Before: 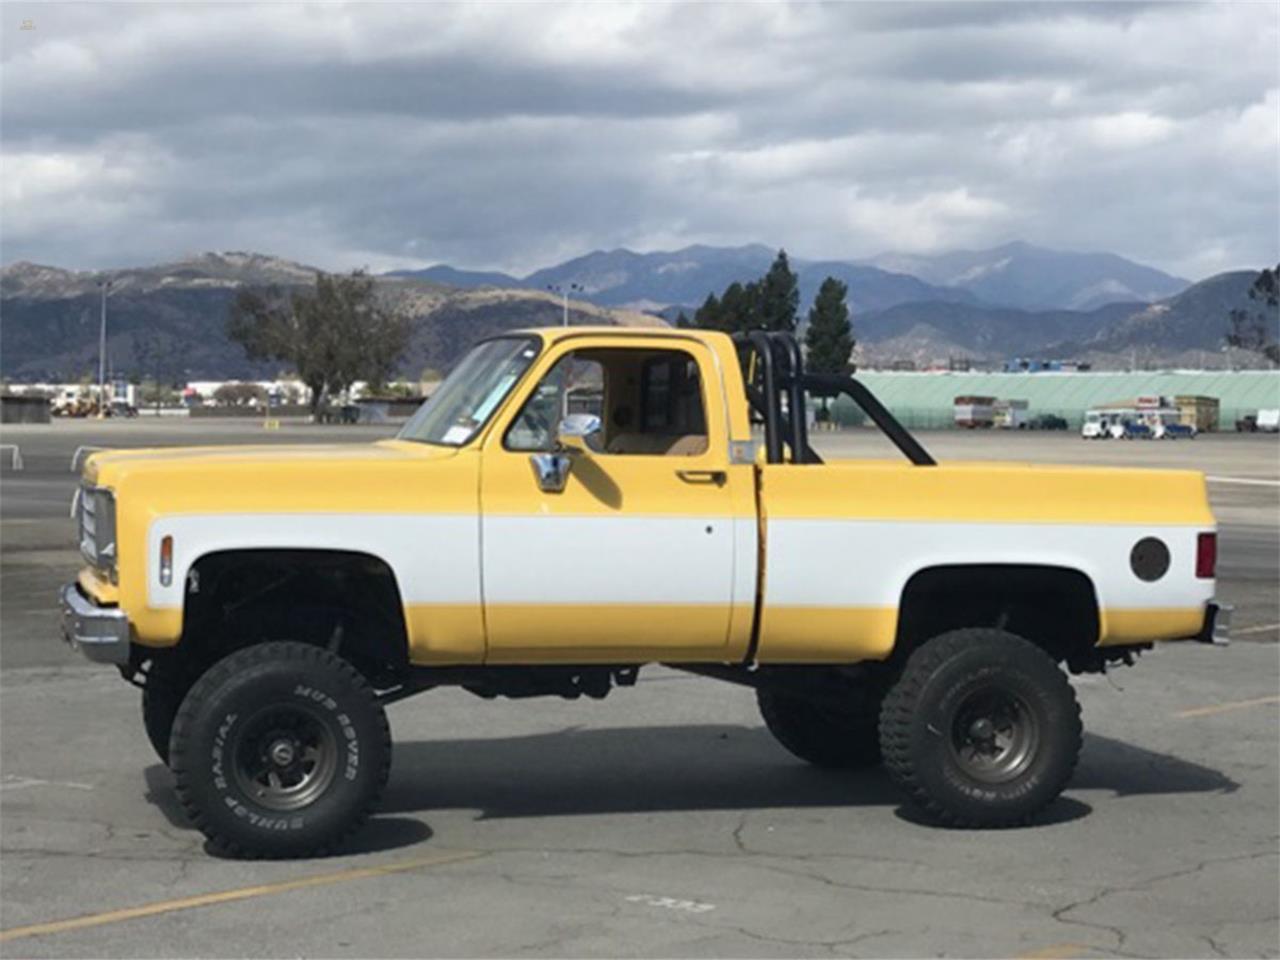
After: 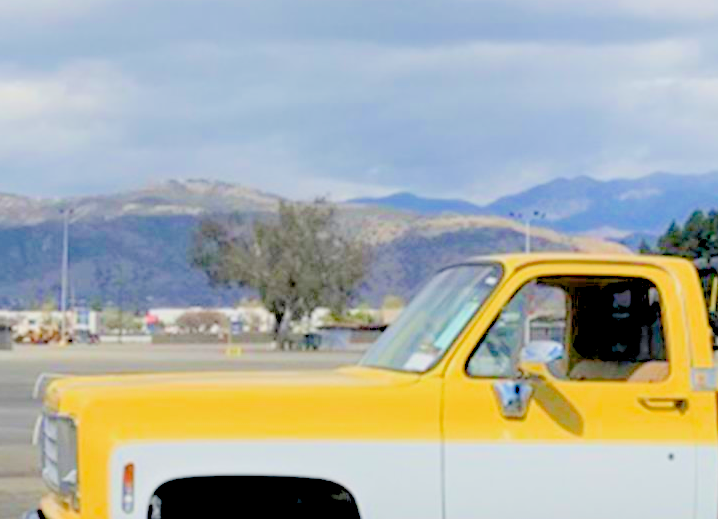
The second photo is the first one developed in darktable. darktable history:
levels: levels [0.044, 0.416, 0.908]
exposure: black level correction 0.013, compensate highlight preservation false
color balance rgb: power › hue 329.24°, perceptual saturation grading › global saturation 0.837%, perceptual saturation grading › mid-tones 11.698%, perceptual brilliance grading › global brilliance 30.67%, global vibrance 20%
crop and rotate: left 3.033%, top 7.705%, right 40.802%, bottom 38.149%
filmic rgb: black relative exposure -8.02 EV, white relative exposure 8.05 EV, target black luminance 0%, hardness 2.46, latitude 76.04%, contrast 0.561, shadows ↔ highlights balance 0.016%, color science v5 (2021), contrast in shadows safe, contrast in highlights safe
